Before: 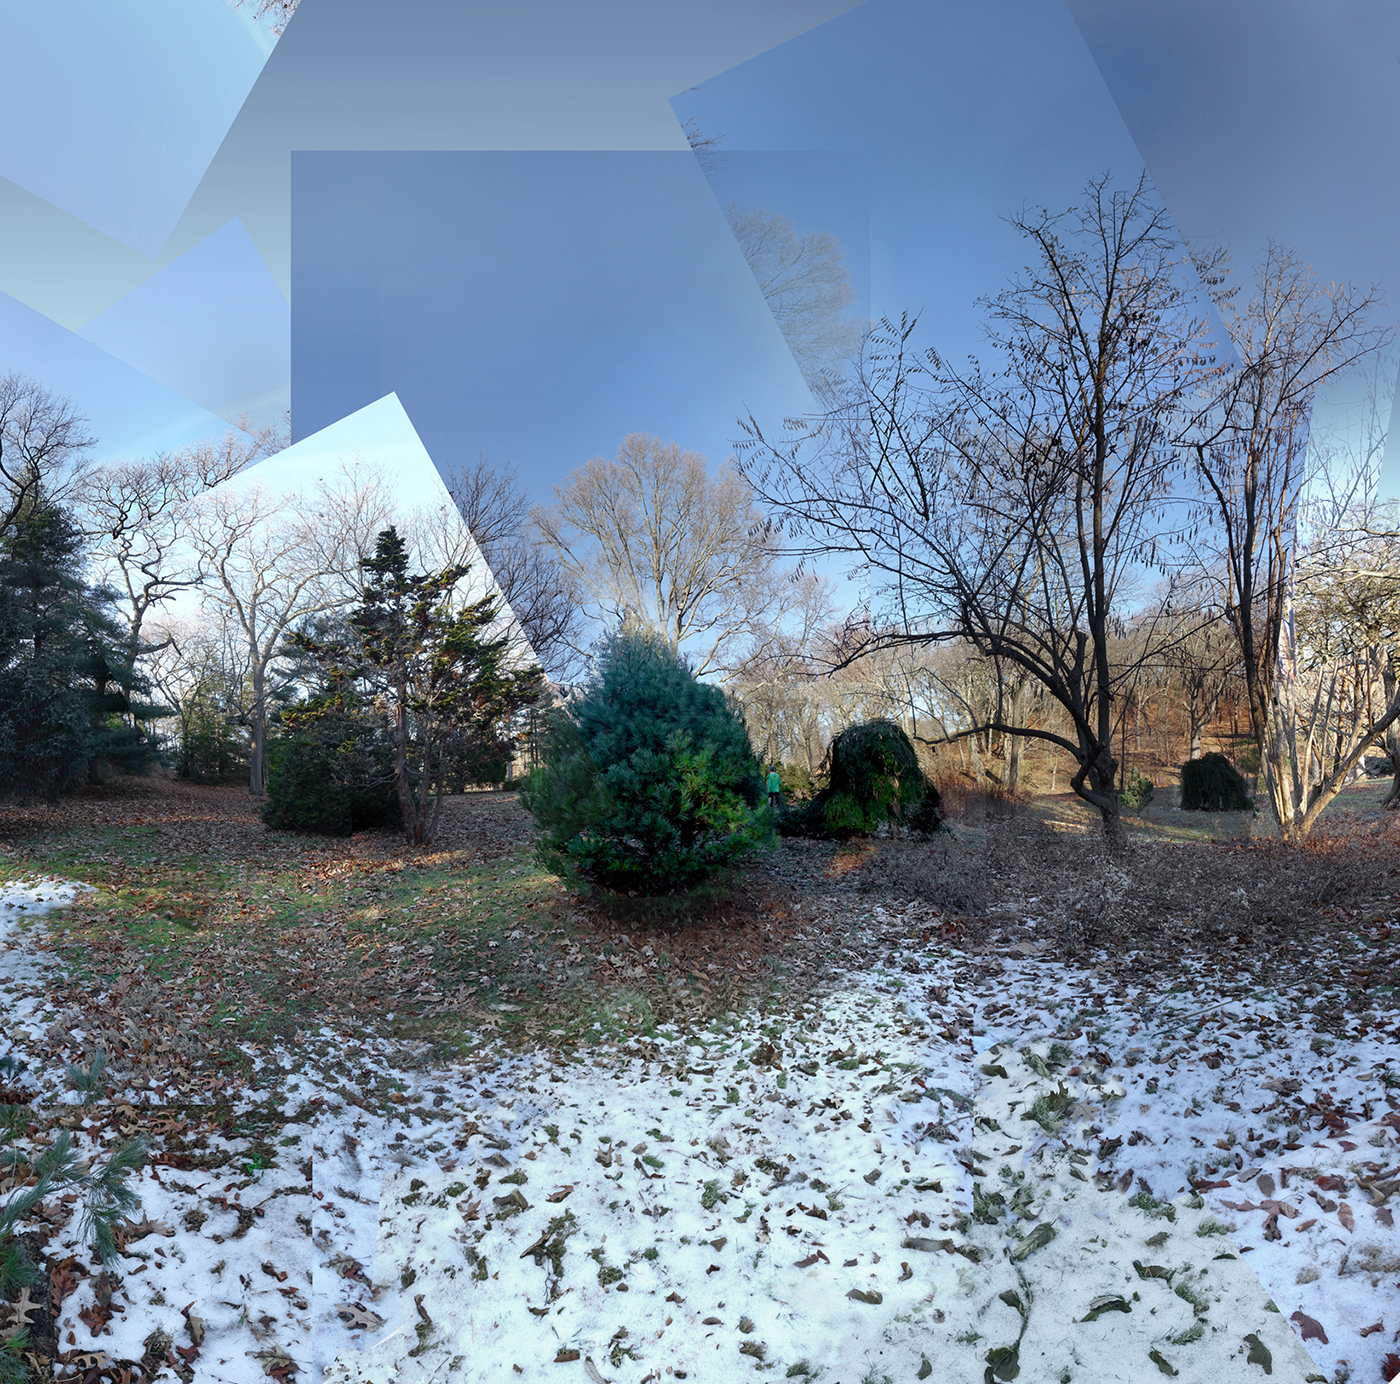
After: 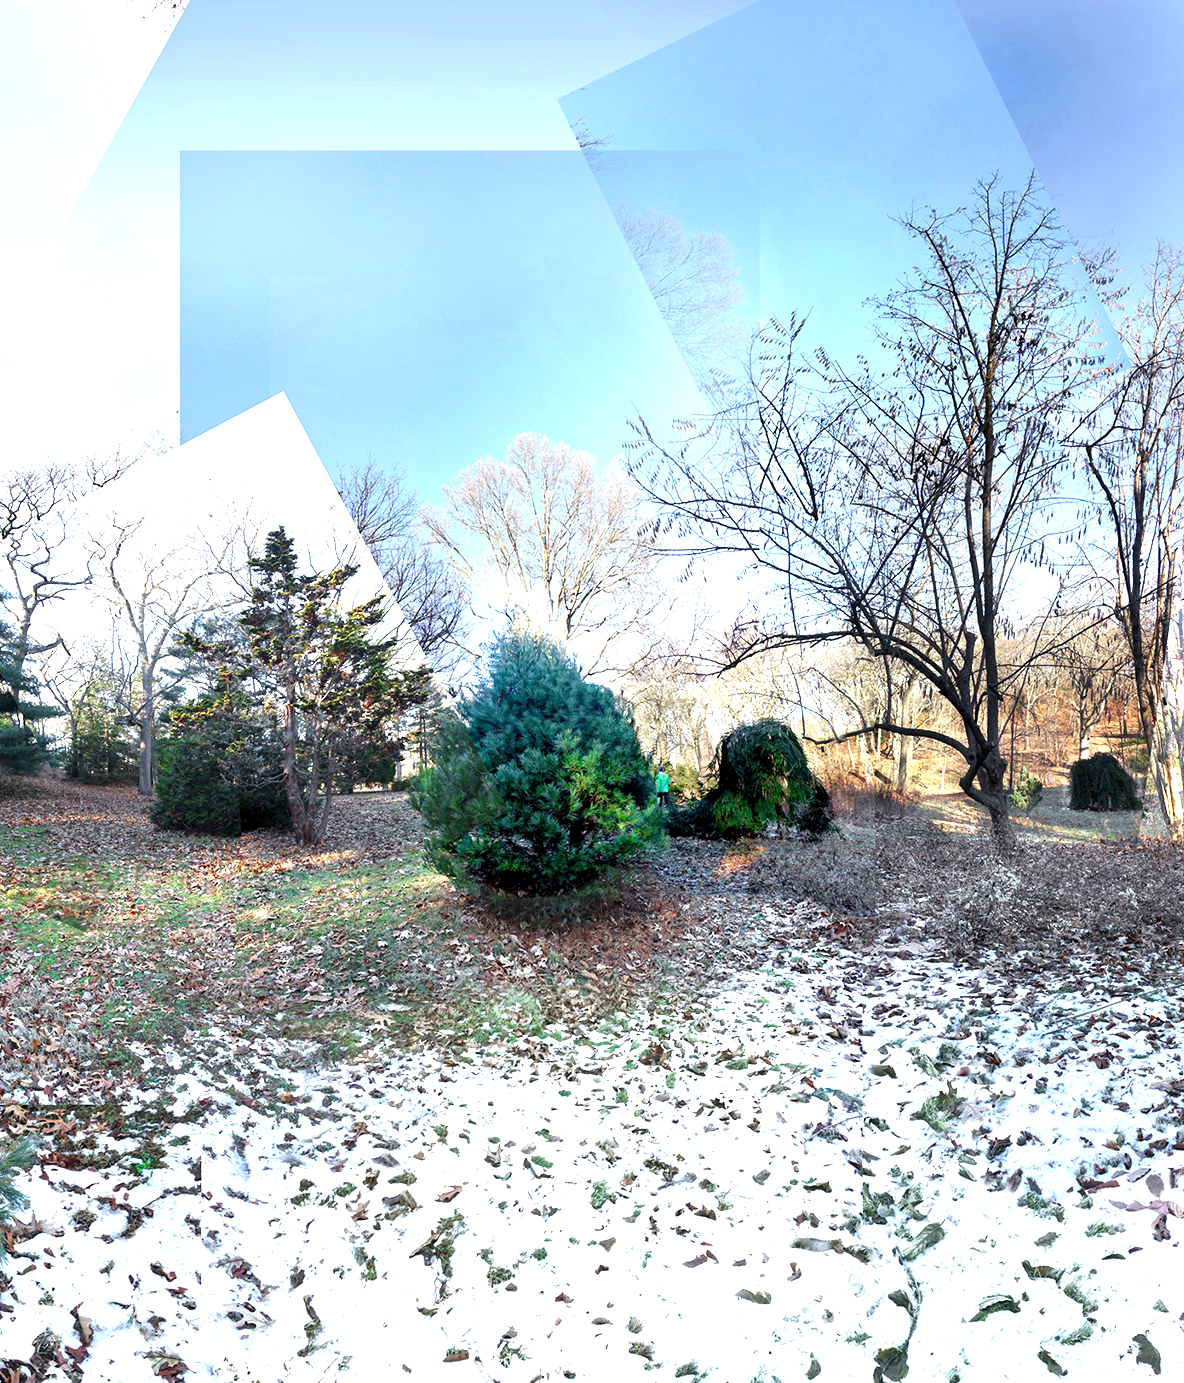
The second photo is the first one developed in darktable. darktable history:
exposure: black level correction 0, exposure 1.53 EV, compensate highlight preservation false
crop: left 7.977%, right 7.428%
contrast equalizer: y [[0.6 ×6], [0.55 ×6], [0 ×6], [0 ×6], [0 ×6]], mix 0.311
